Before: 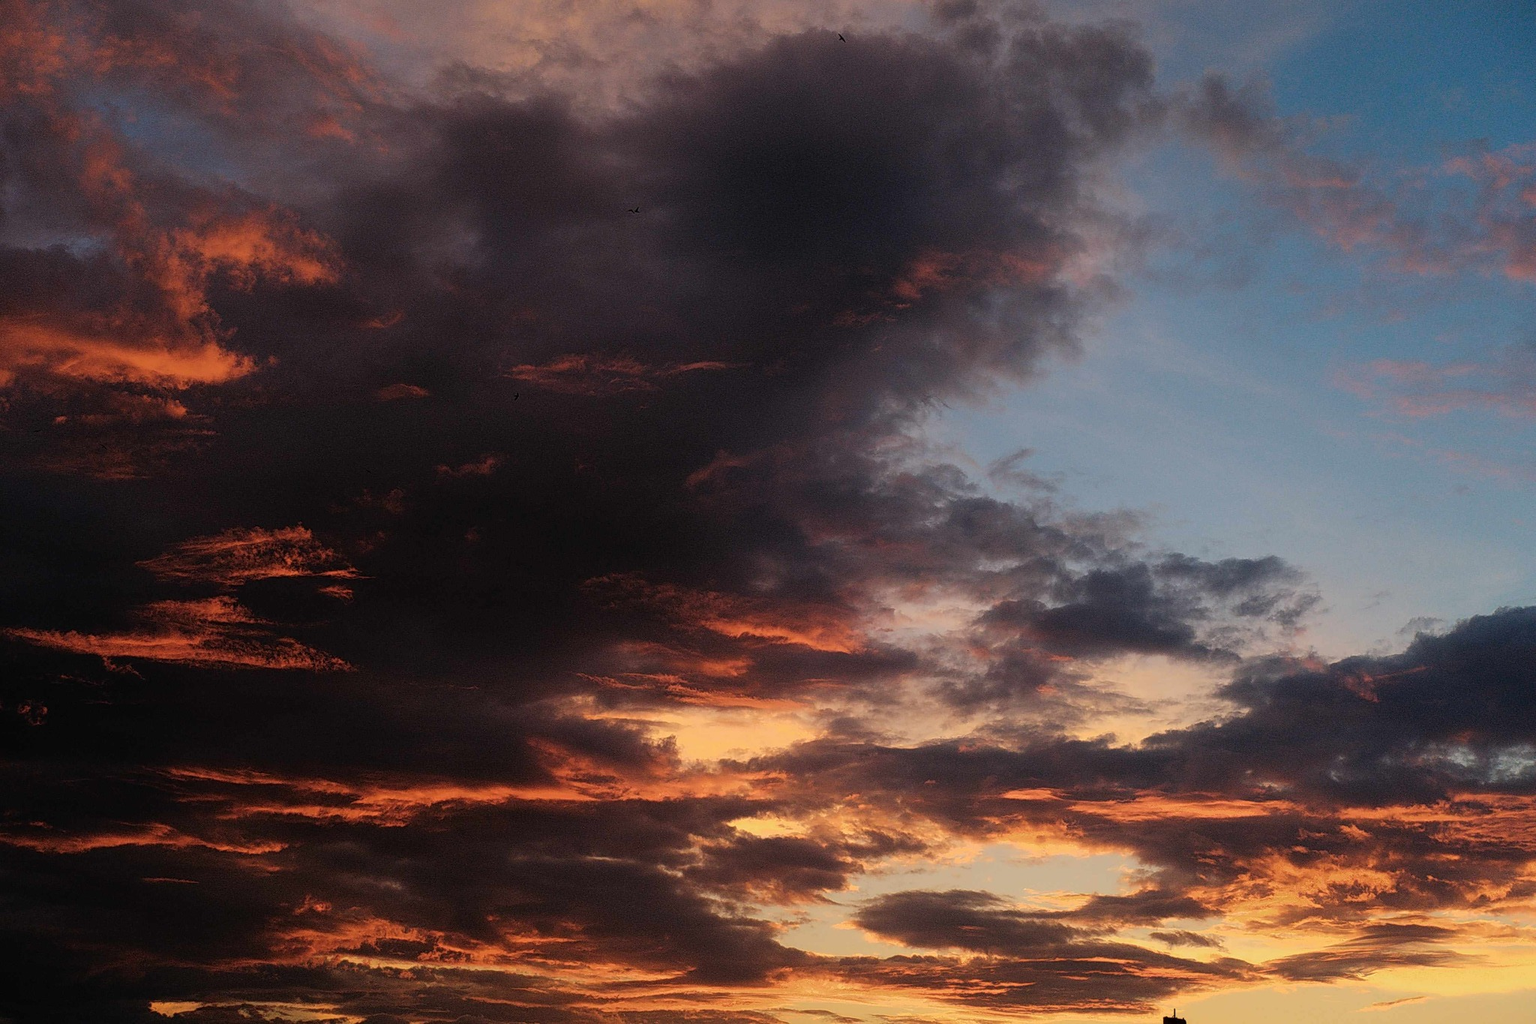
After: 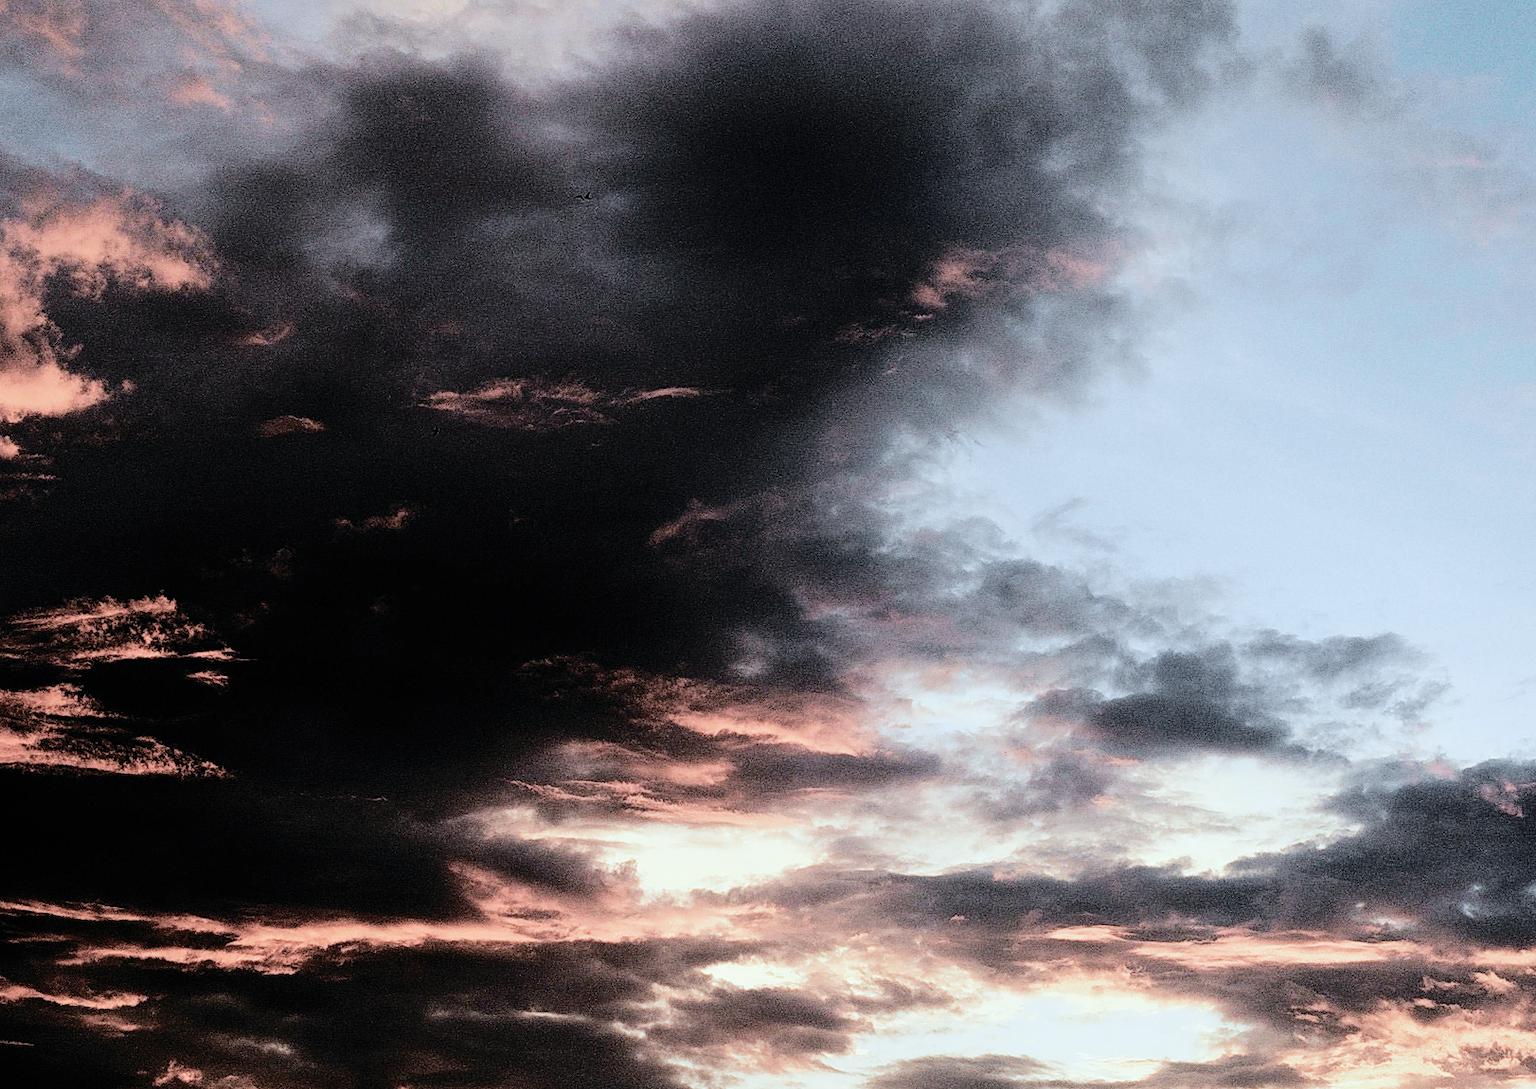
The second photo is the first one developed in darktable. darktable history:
tone curve: curves: ch0 [(0.003, 0) (0.066, 0.031) (0.16, 0.089) (0.269, 0.218) (0.395, 0.408) (0.517, 0.56) (0.684, 0.734) (0.791, 0.814) (1, 1)]; ch1 [(0, 0) (0.164, 0.115) (0.337, 0.332) (0.39, 0.398) (0.464, 0.461) (0.501, 0.5) (0.507, 0.5) (0.534, 0.532) (0.577, 0.59) (0.652, 0.681) (0.733, 0.764) (0.819, 0.823) (1, 1)]; ch2 [(0, 0) (0.337, 0.382) (0.464, 0.476) (0.501, 0.5) (0.527, 0.54) (0.551, 0.565) (0.628, 0.632) (0.689, 0.686) (1, 1)], color space Lab, independent channels, preserve colors none
tone equalizer: -8 EV -0.417 EV, -7 EV -0.389 EV, -6 EV -0.333 EV, -5 EV -0.222 EV, -3 EV 0.222 EV, -2 EV 0.333 EV, -1 EV 0.389 EV, +0 EV 0.417 EV, edges refinement/feathering 500, mask exposure compensation -1.57 EV, preserve details no
filmic rgb: middle gray luminance 29%, black relative exposure -10.3 EV, white relative exposure 5.5 EV, threshold 6 EV, target black luminance 0%, hardness 3.95, latitude 2.04%, contrast 1.132, highlights saturation mix 5%, shadows ↔ highlights balance 15.11%, add noise in highlights 0, preserve chrominance no, color science v3 (2019), use custom middle-gray values true, iterations of high-quality reconstruction 0, contrast in highlights soft, enable highlight reconstruction true
exposure: black level correction 0, exposure 1.5 EV, compensate exposure bias true, compensate highlight preservation false
contrast brightness saturation: brightness 0.18, saturation -0.5
crop: left 11.225%, top 5.381%, right 9.565%, bottom 10.314%
color correction: highlights a* -4.18, highlights b* -10.81
